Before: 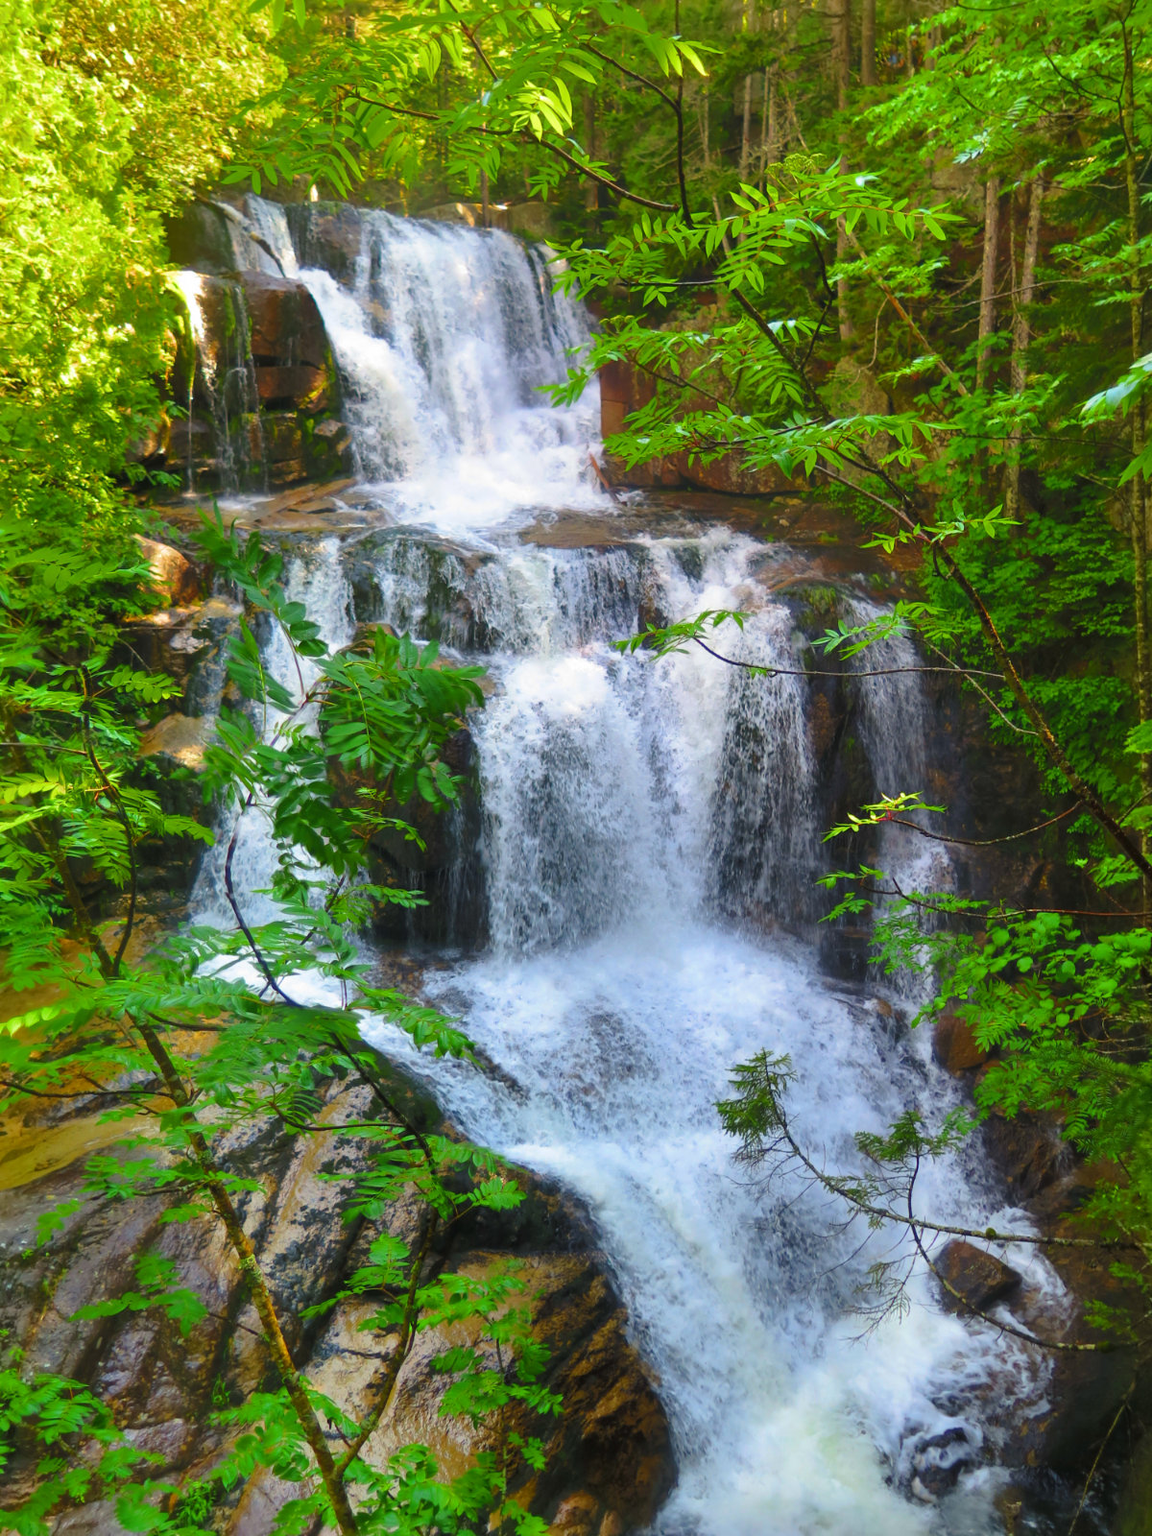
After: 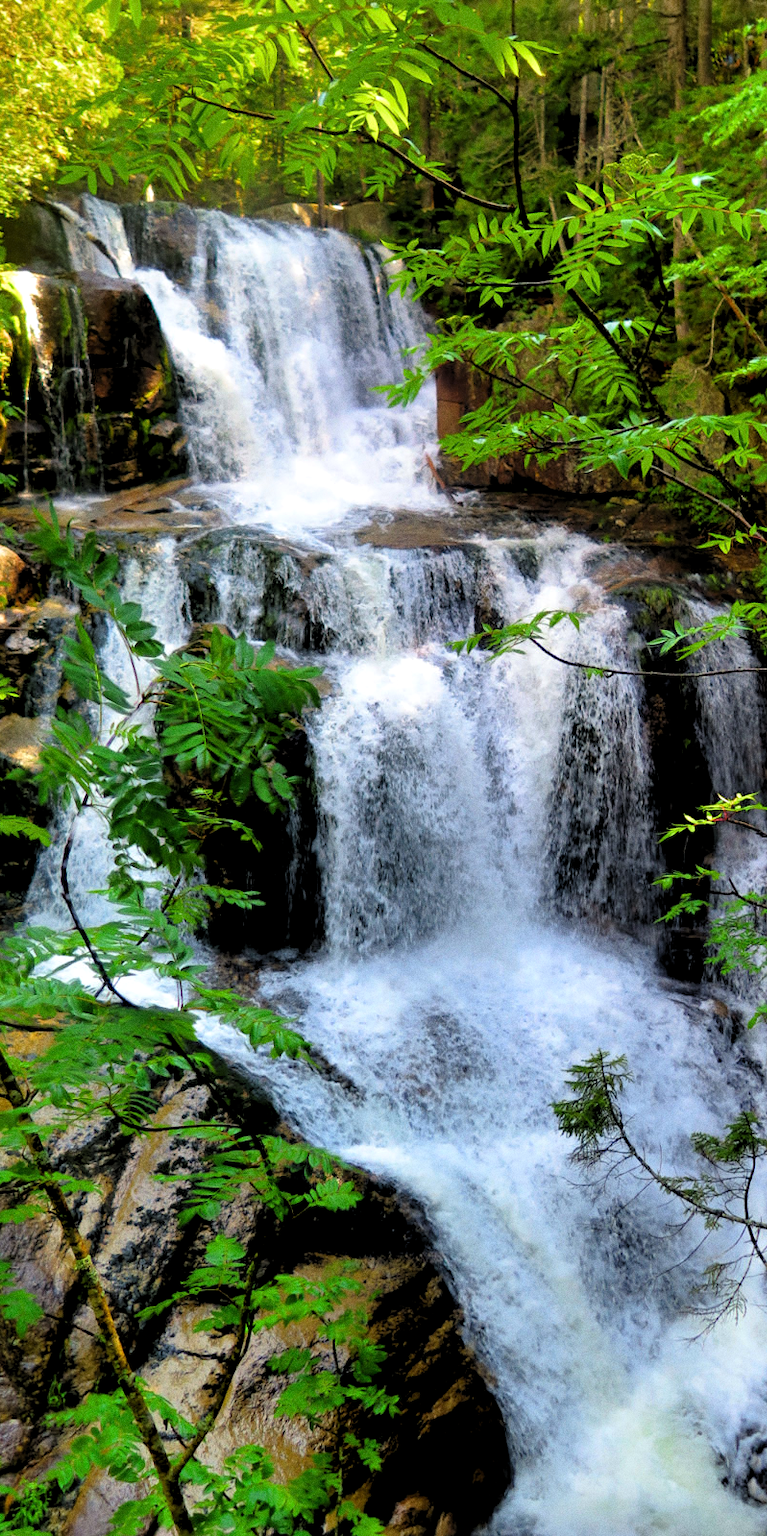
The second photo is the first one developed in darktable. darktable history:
crop and rotate: left 14.292%, right 19.041%
rgb levels: levels [[0.034, 0.472, 0.904], [0, 0.5, 1], [0, 0.5, 1]]
grain: coarseness 0.47 ISO
